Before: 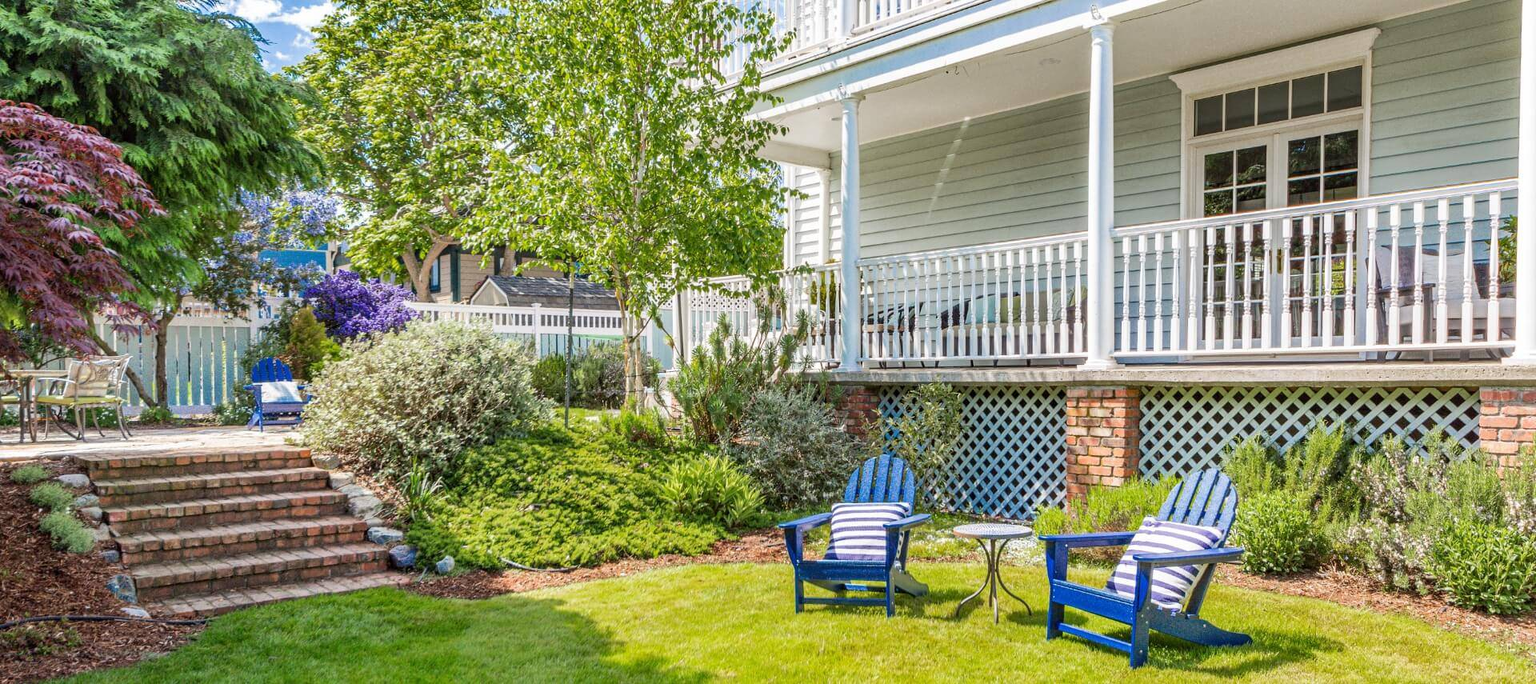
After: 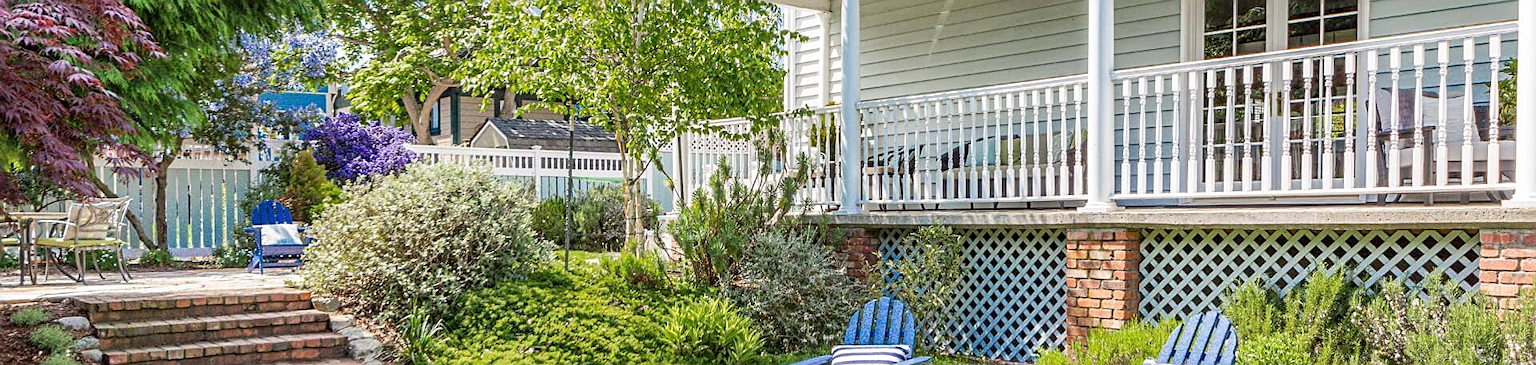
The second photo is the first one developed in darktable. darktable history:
crop and rotate: top 23.043%, bottom 23.437%
sharpen: amount 0.478
